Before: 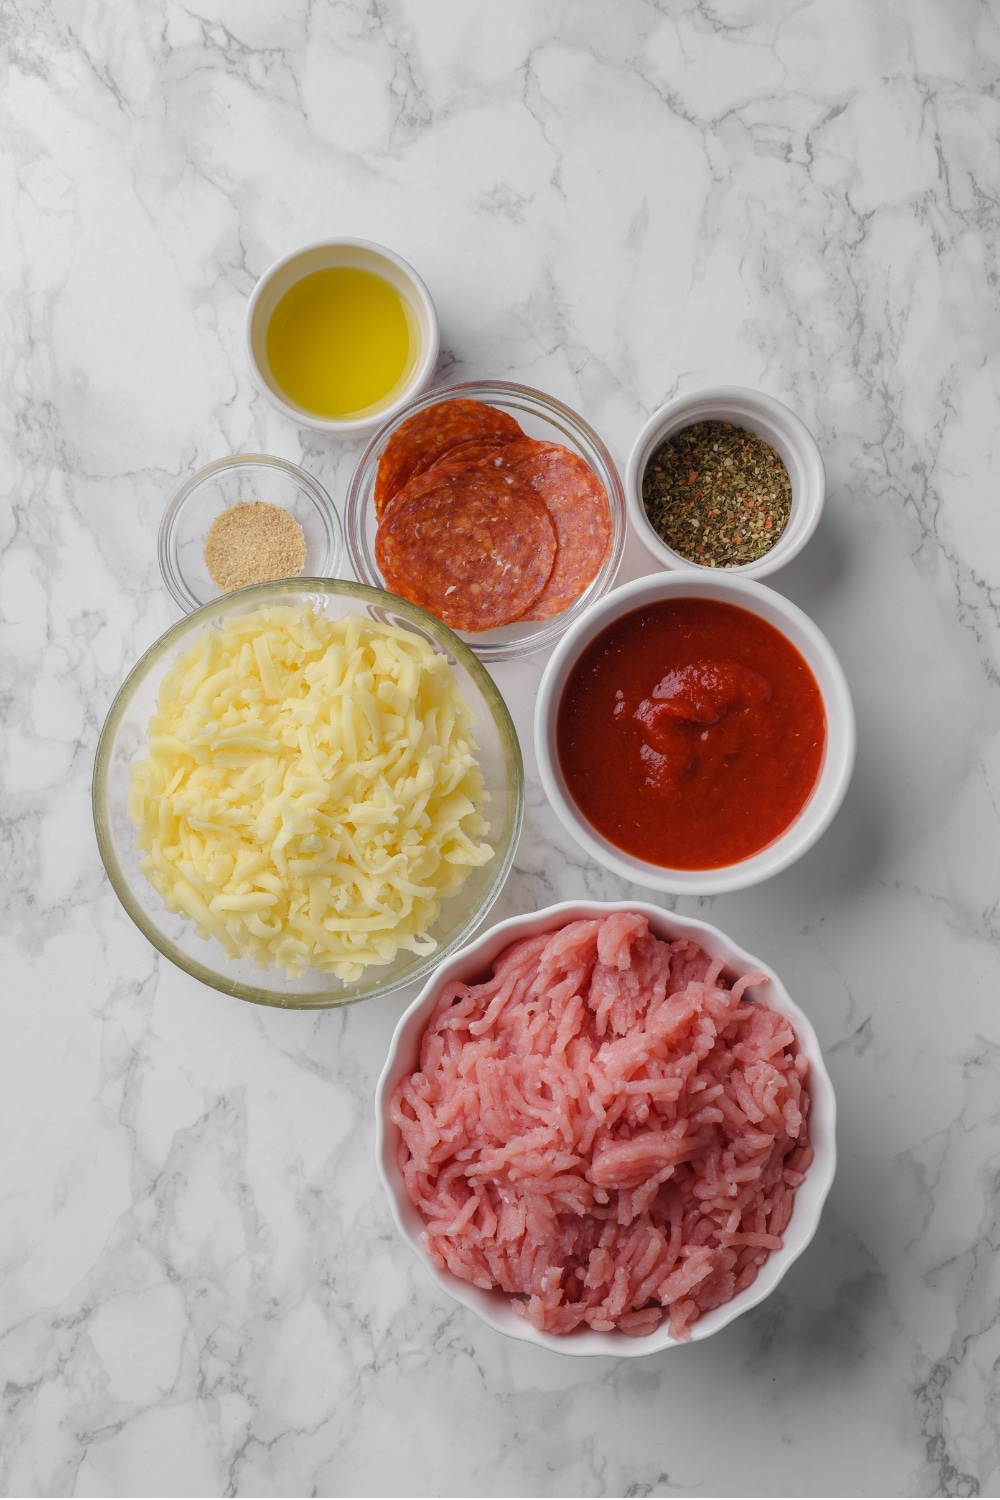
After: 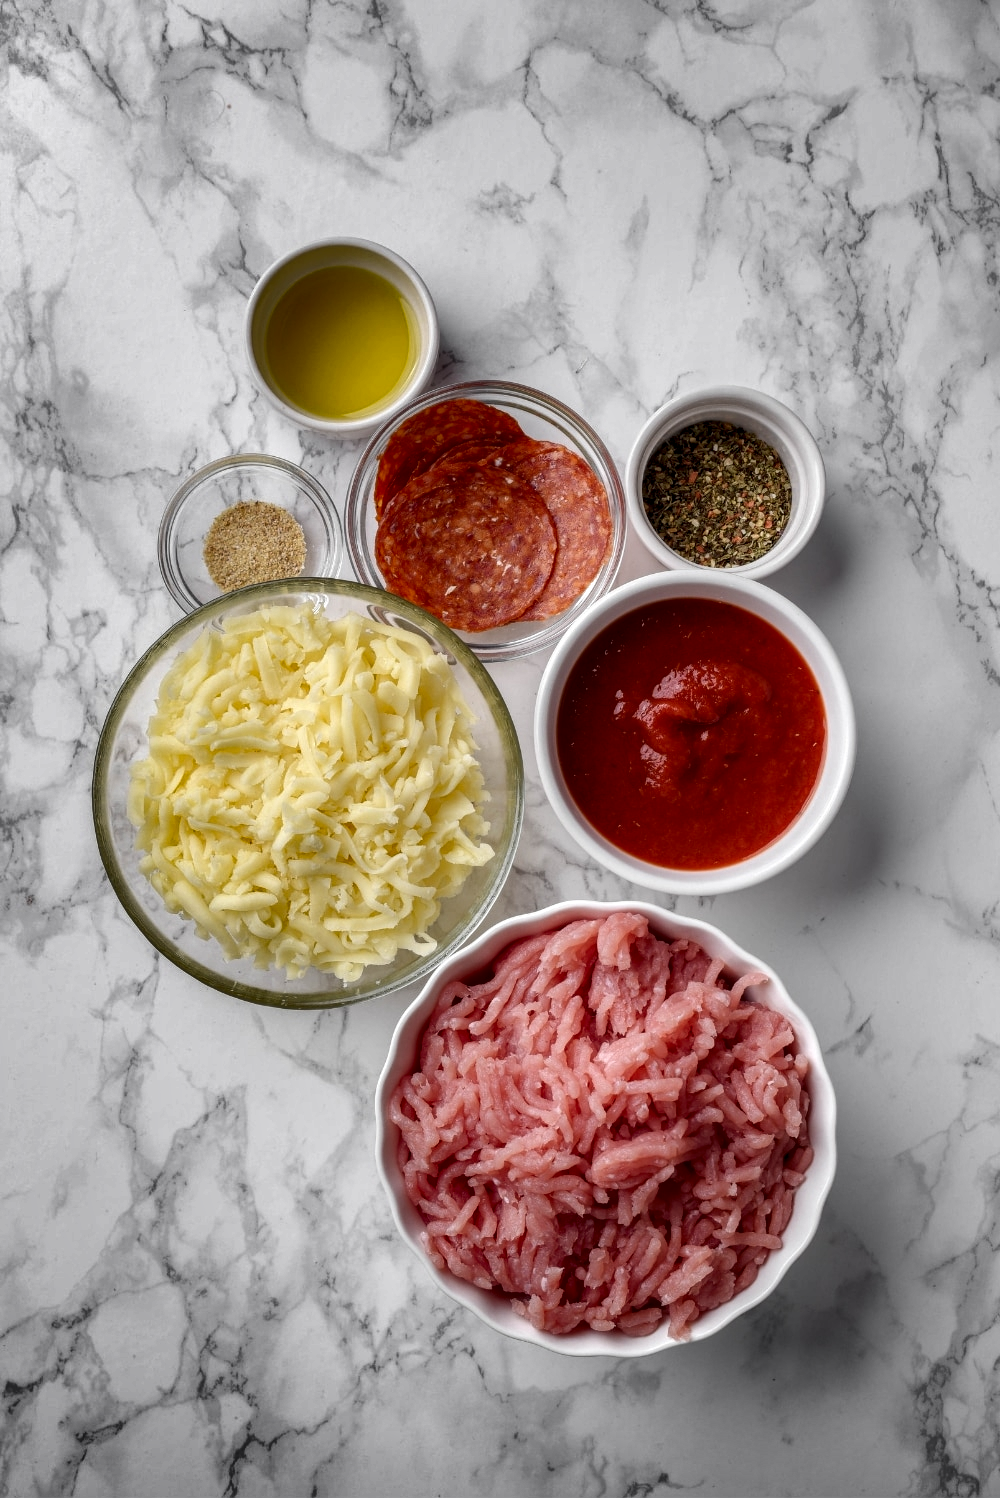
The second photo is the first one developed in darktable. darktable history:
shadows and highlights: radius 171.51, shadows 27.38, white point adjustment 3.13, highlights -68.71, soften with gaussian
local contrast: highlights 60%, shadows 61%, detail 160%
